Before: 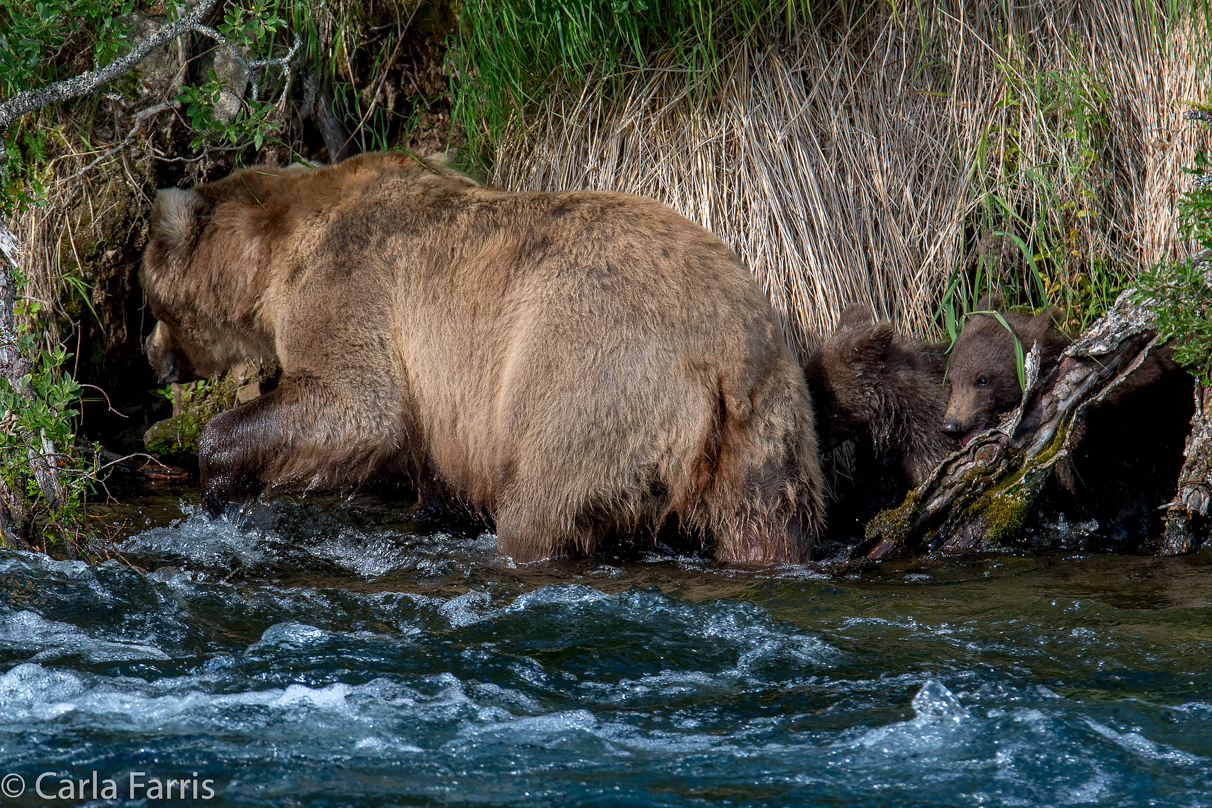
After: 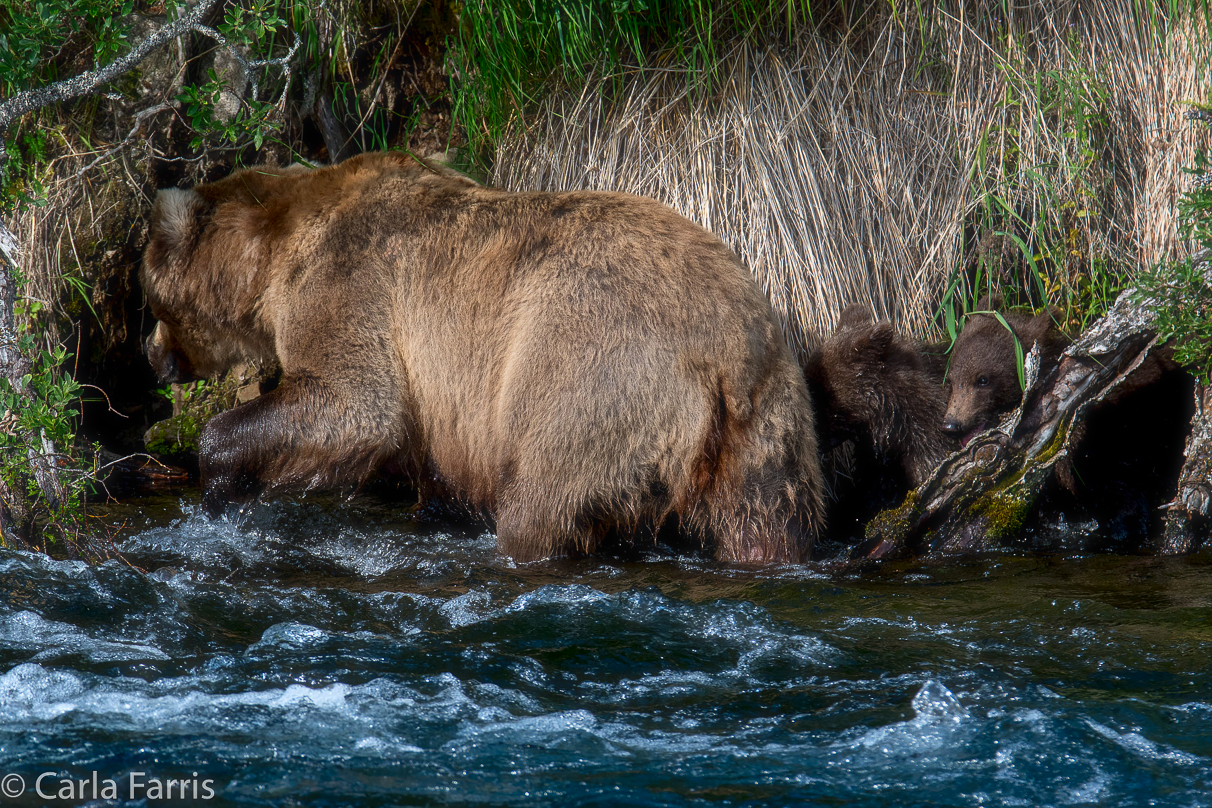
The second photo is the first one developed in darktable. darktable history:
contrast brightness saturation: contrast 0.126, brightness -0.062, saturation 0.154
haze removal: strength -0.102, compatibility mode true, adaptive false
